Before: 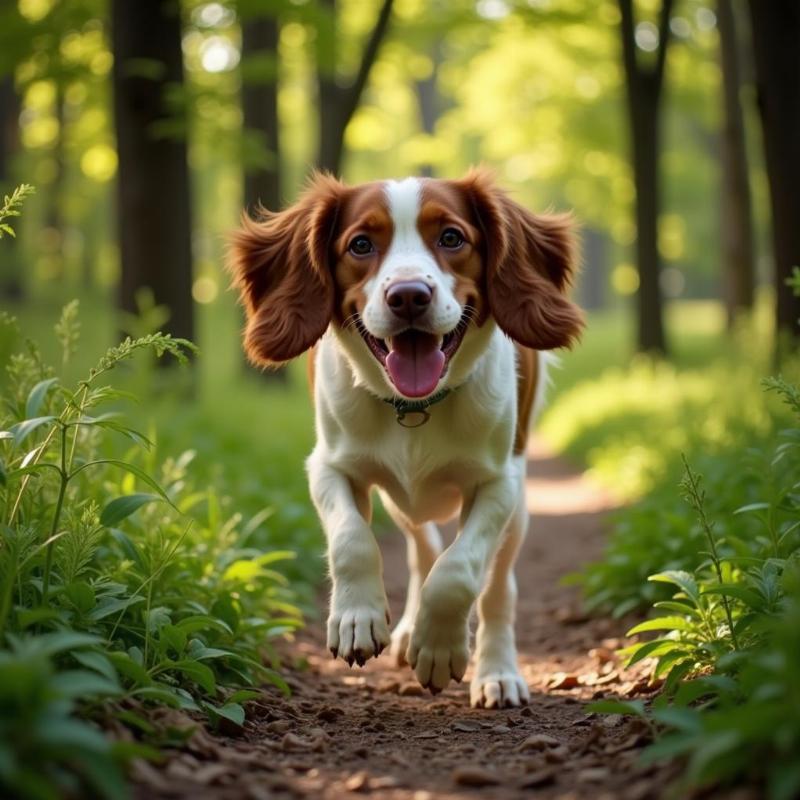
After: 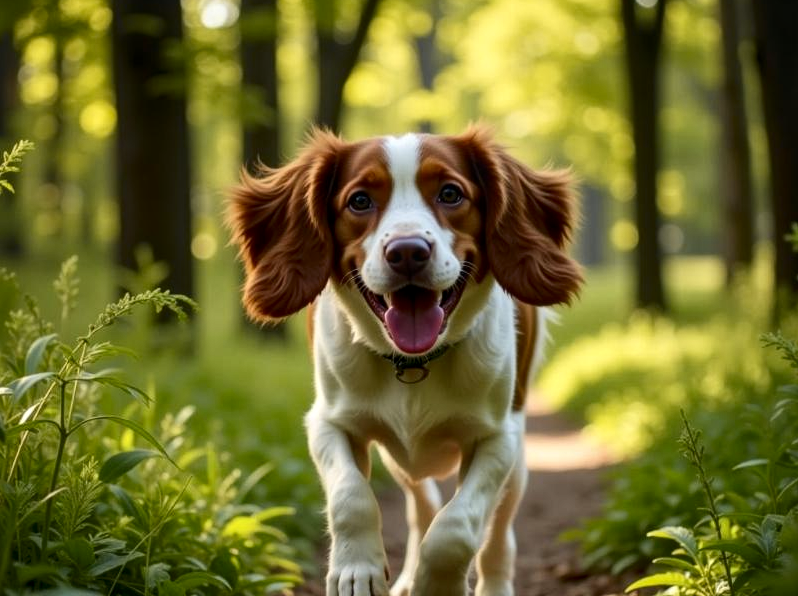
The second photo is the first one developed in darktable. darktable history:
tone curve: curves: ch0 [(0, 0) (0.227, 0.17) (0.766, 0.774) (1, 1)]; ch1 [(0, 0) (0.114, 0.127) (0.437, 0.452) (0.498, 0.495) (0.579, 0.576) (1, 1)]; ch2 [(0, 0) (0.233, 0.259) (0.493, 0.492) (0.568, 0.579) (1, 1)], color space Lab, independent channels, preserve colors none
local contrast: on, module defaults
crop: left 0.236%, top 5.524%, bottom 19.888%
